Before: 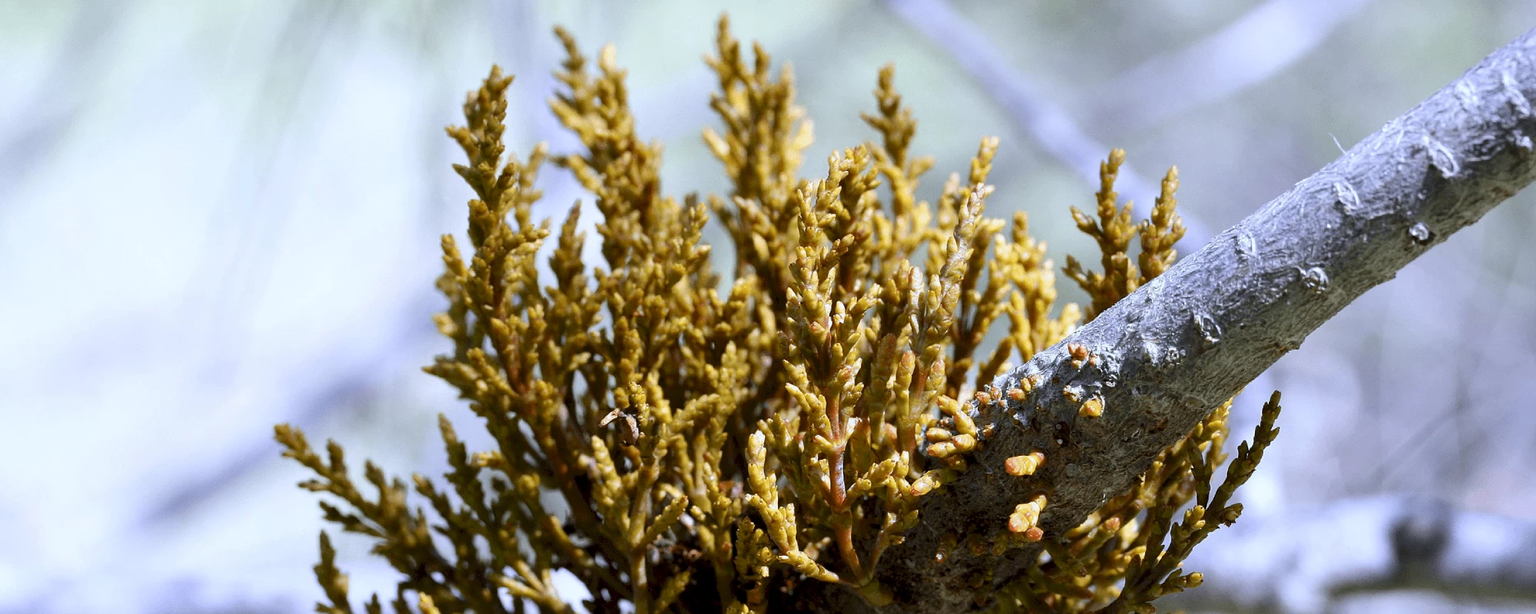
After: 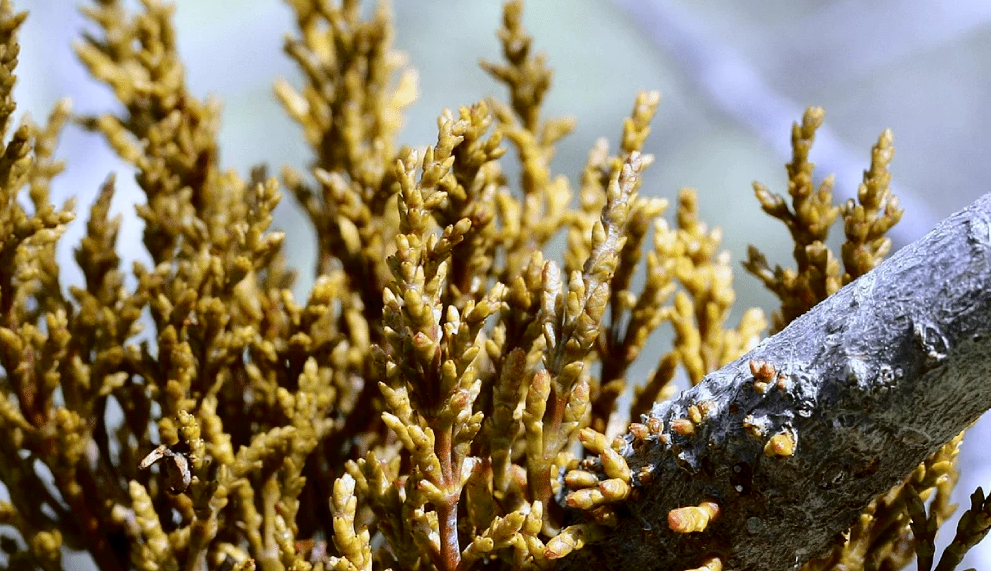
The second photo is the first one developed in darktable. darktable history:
fill light: exposure -2 EV, width 8.6
crop: left 32.075%, top 10.976%, right 18.355%, bottom 17.596%
